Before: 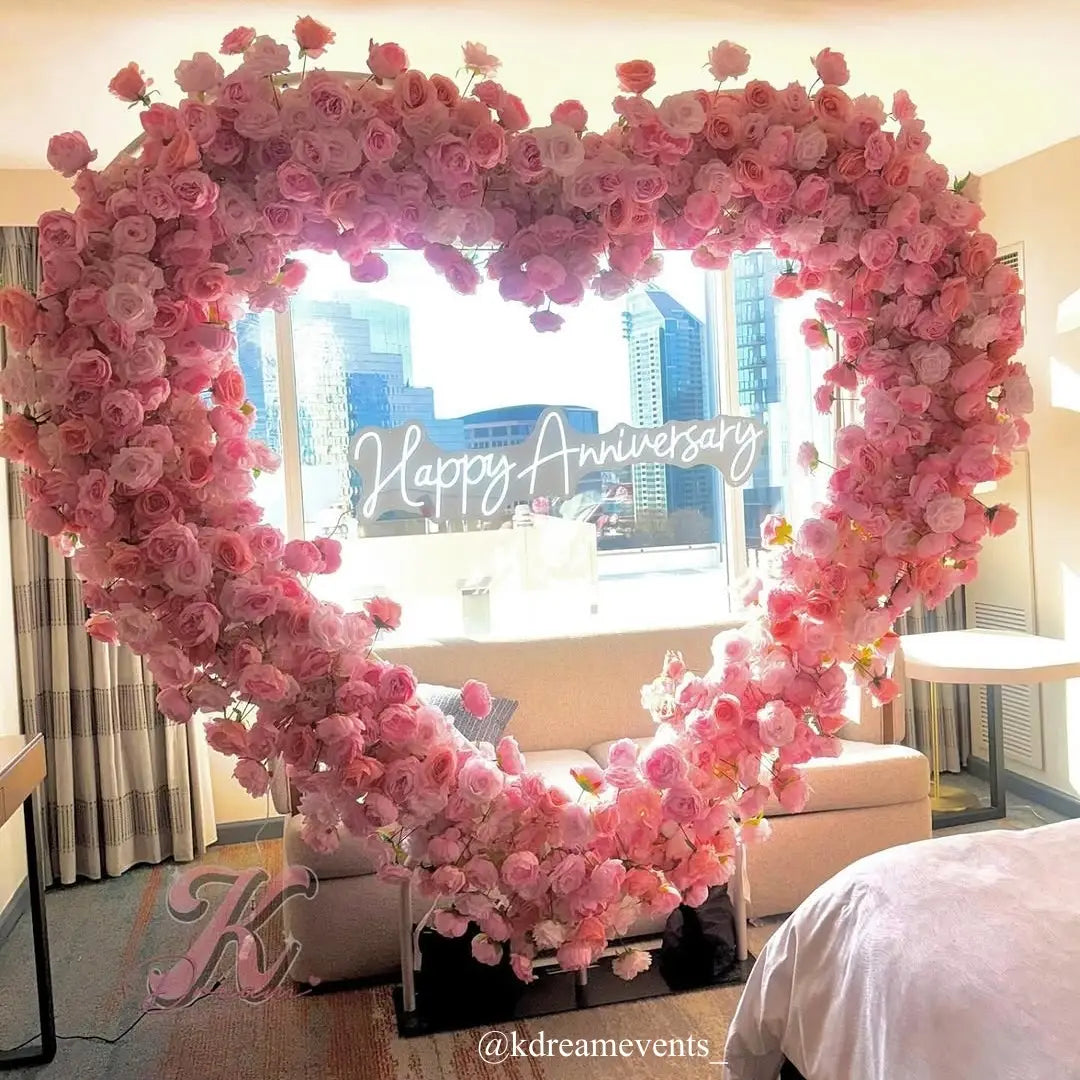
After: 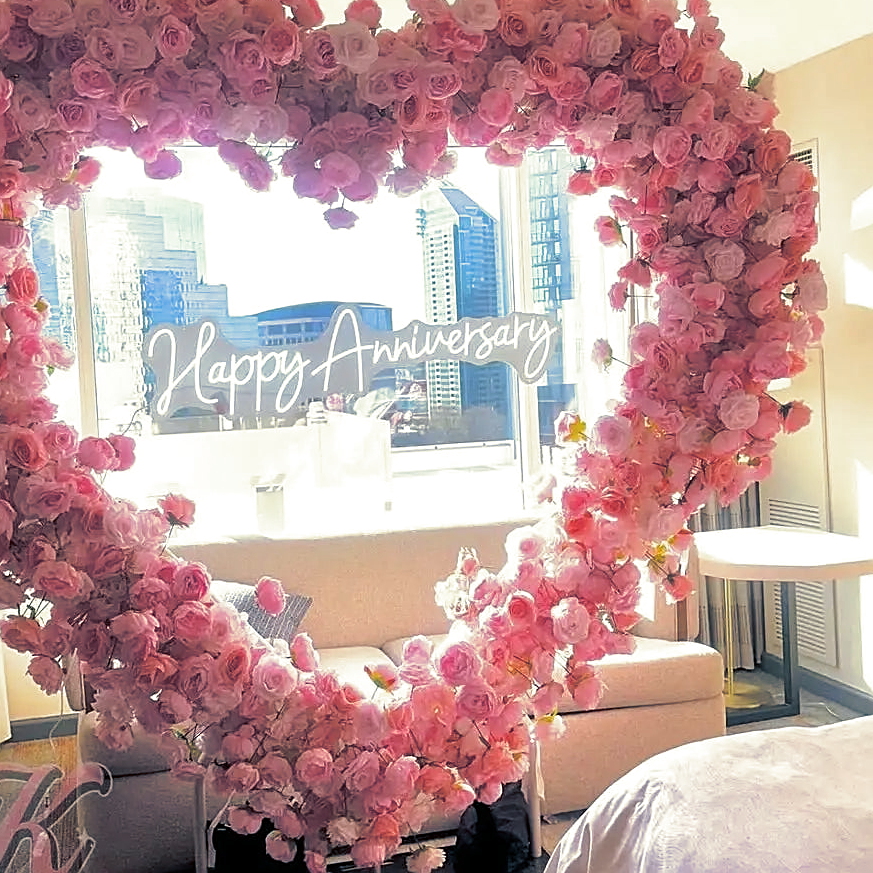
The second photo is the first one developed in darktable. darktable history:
crop: left 19.159%, top 9.58%, bottom 9.58%
sharpen: on, module defaults
split-toning: shadows › hue 216°, shadows › saturation 1, highlights › hue 57.6°, balance -33.4
white balance: red 0.983, blue 1.036
